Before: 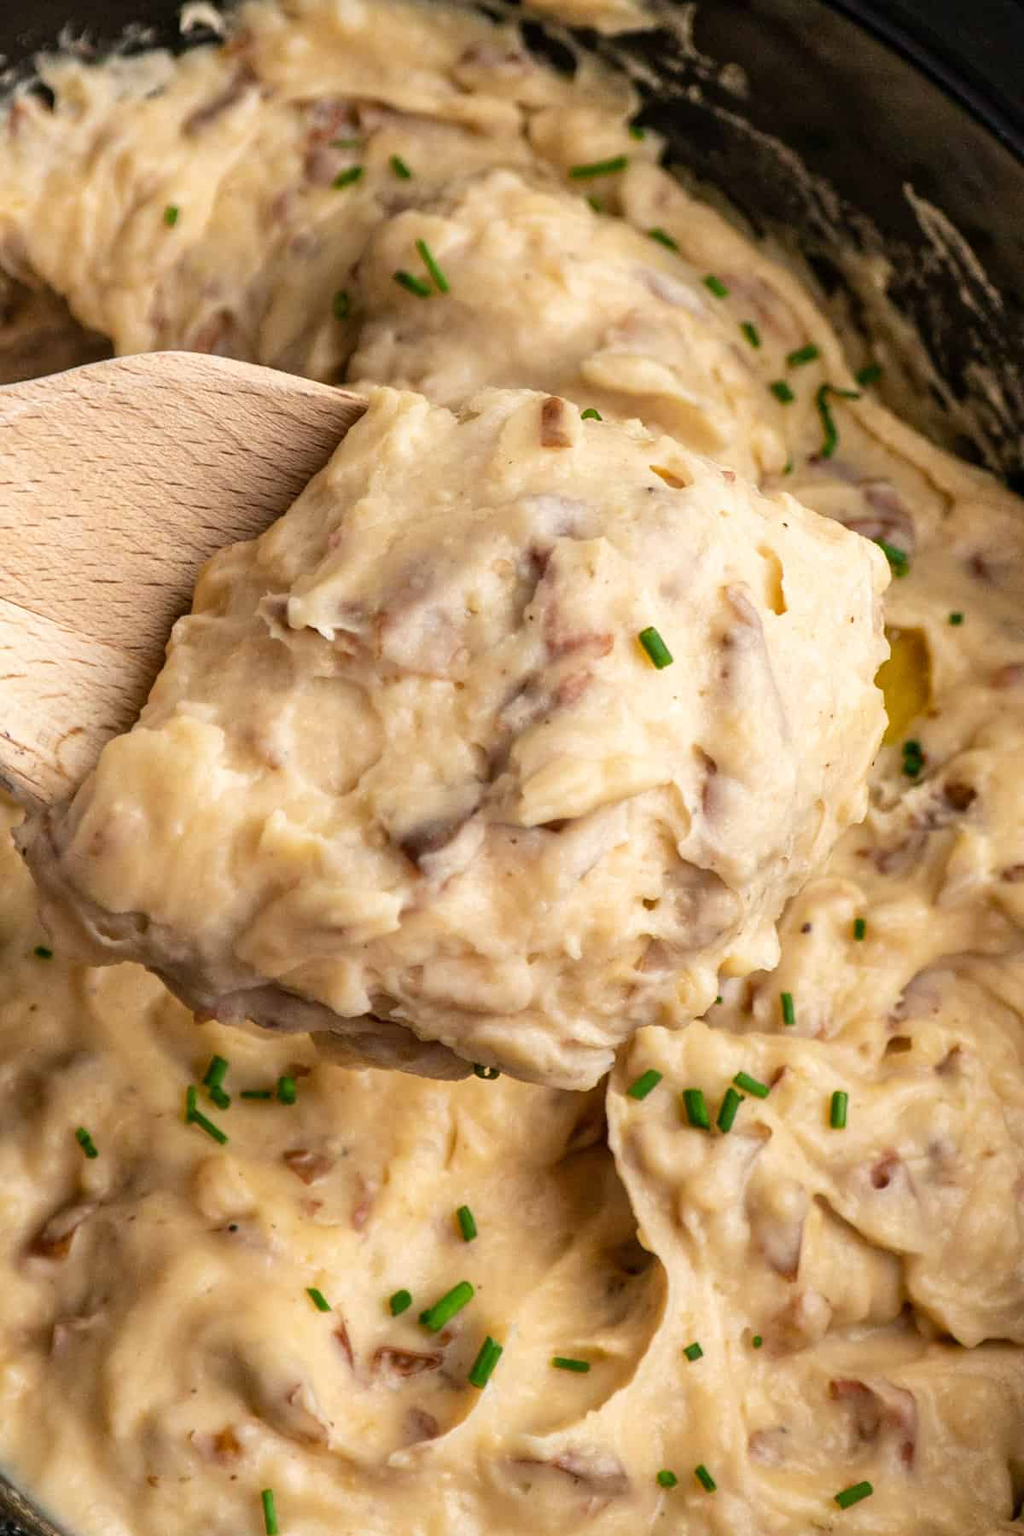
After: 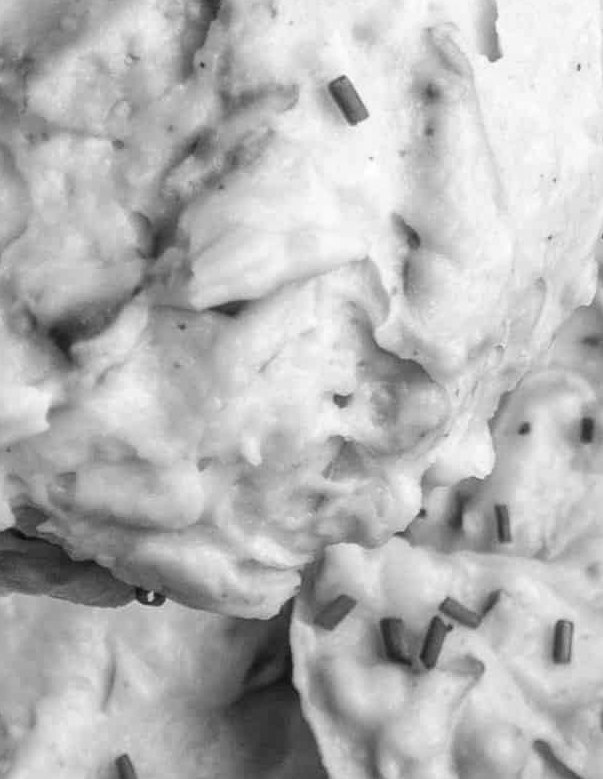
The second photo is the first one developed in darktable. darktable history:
local contrast: detail 117%
crop: left 35.03%, top 36.625%, right 14.663%, bottom 20.057%
haze removal: strength -0.05
monochrome: on, module defaults
